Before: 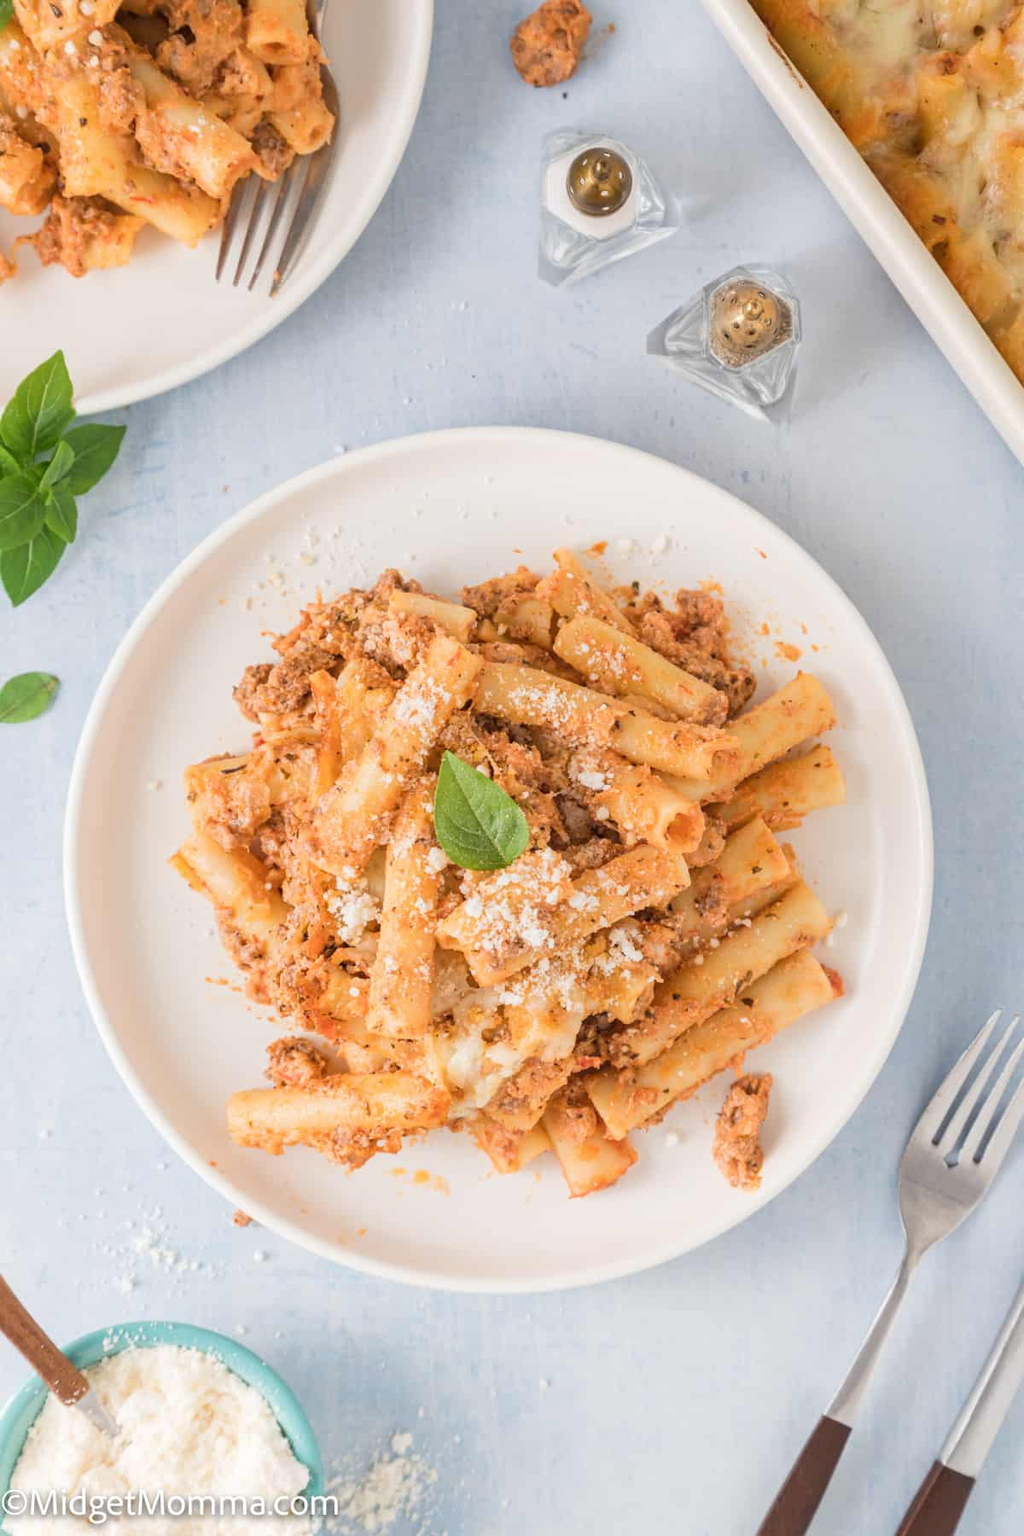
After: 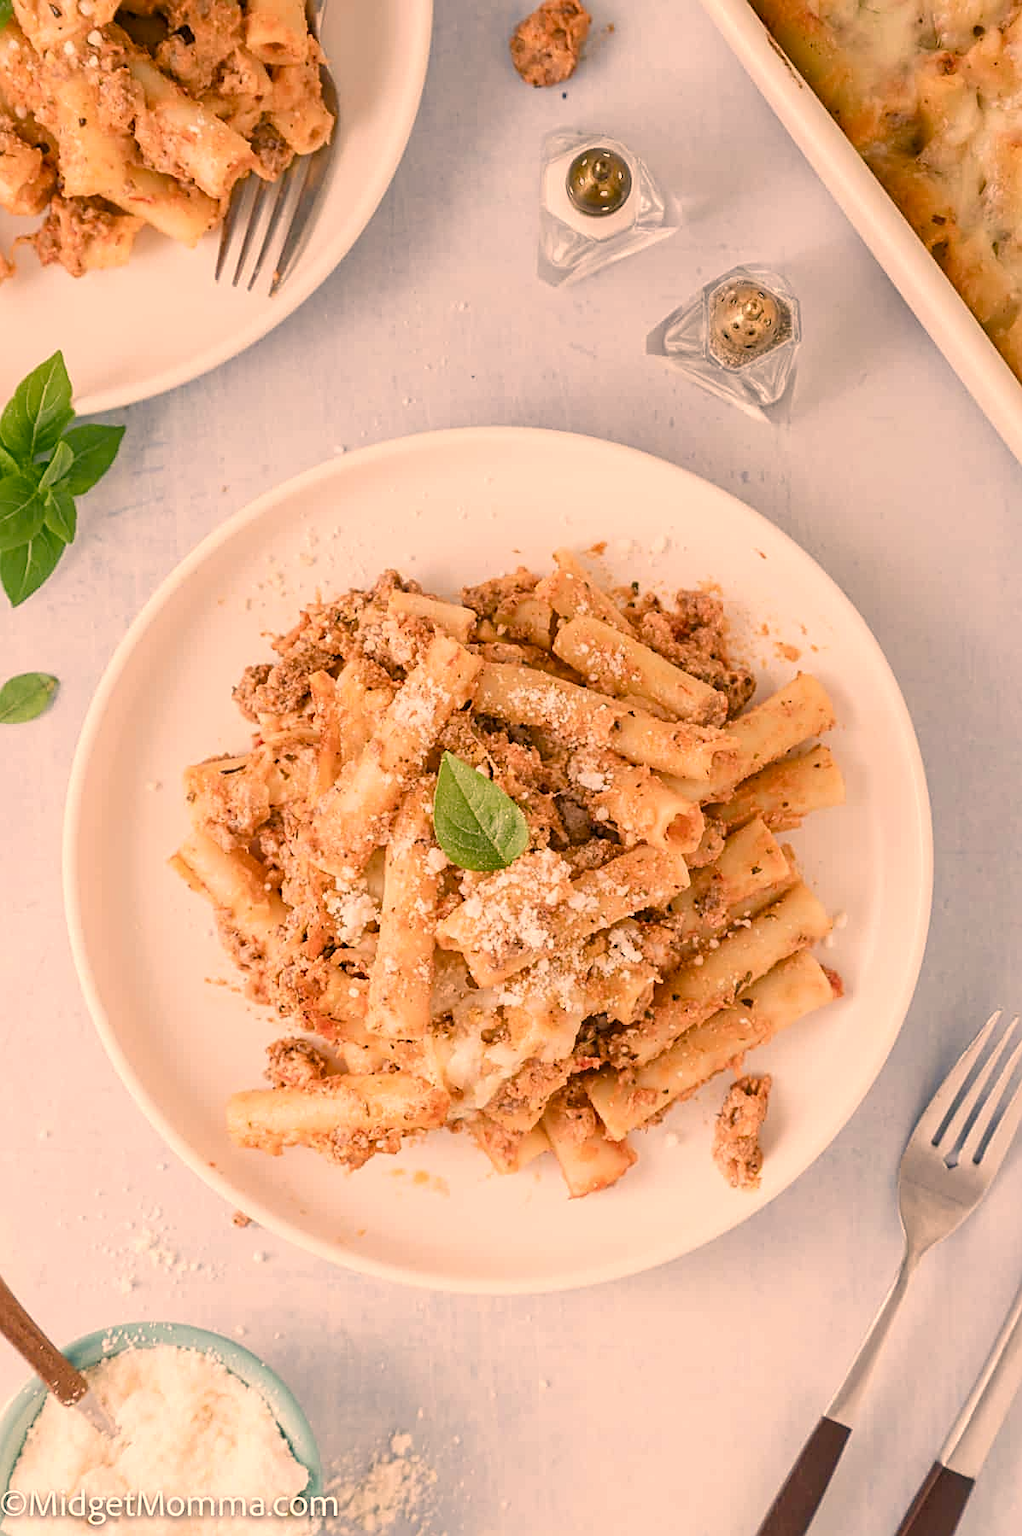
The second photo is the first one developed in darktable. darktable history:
crop: left 0.093%
sharpen: on, module defaults
color balance rgb: power › luminance -7.802%, power › chroma 1.104%, power › hue 215.45°, highlights gain › chroma 3.034%, highlights gain › hue 78.6°, perceptual saturation grading › global saturation 20%, perceptual saturation grading › highlights -49.011%, perceptual saturation grading › shadows 24.7%
color correction: highlights a* 17.72, highlights b* 18.83
